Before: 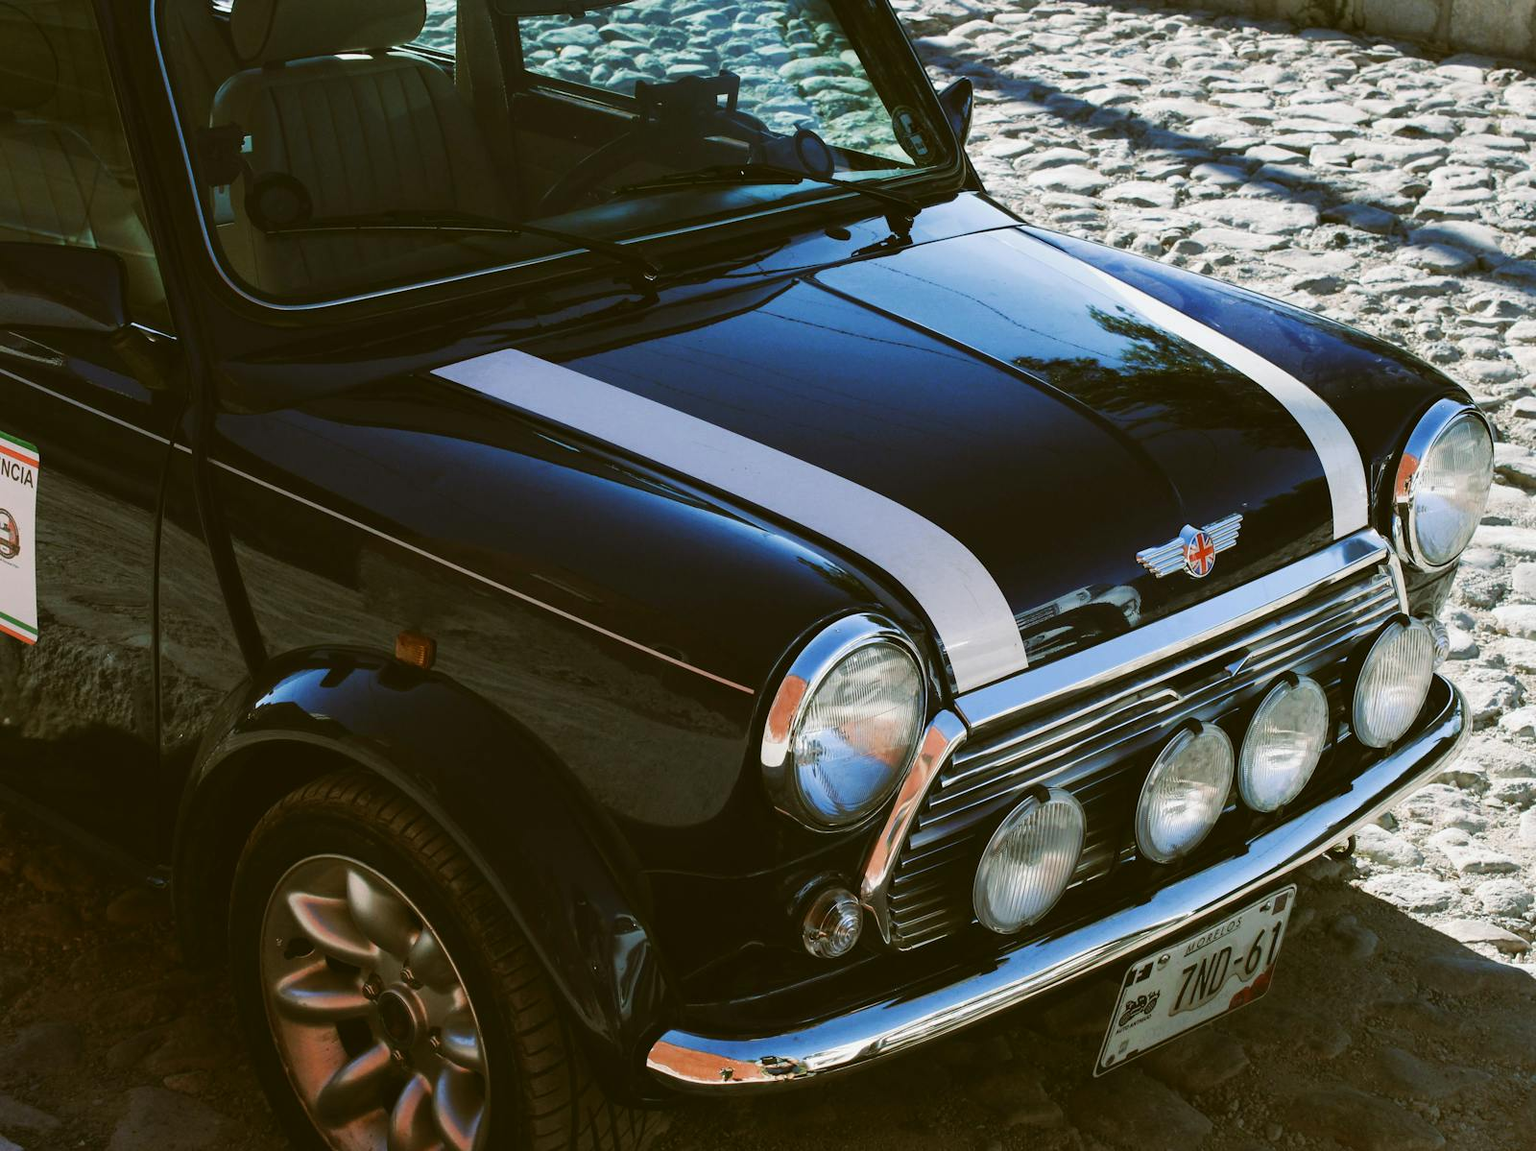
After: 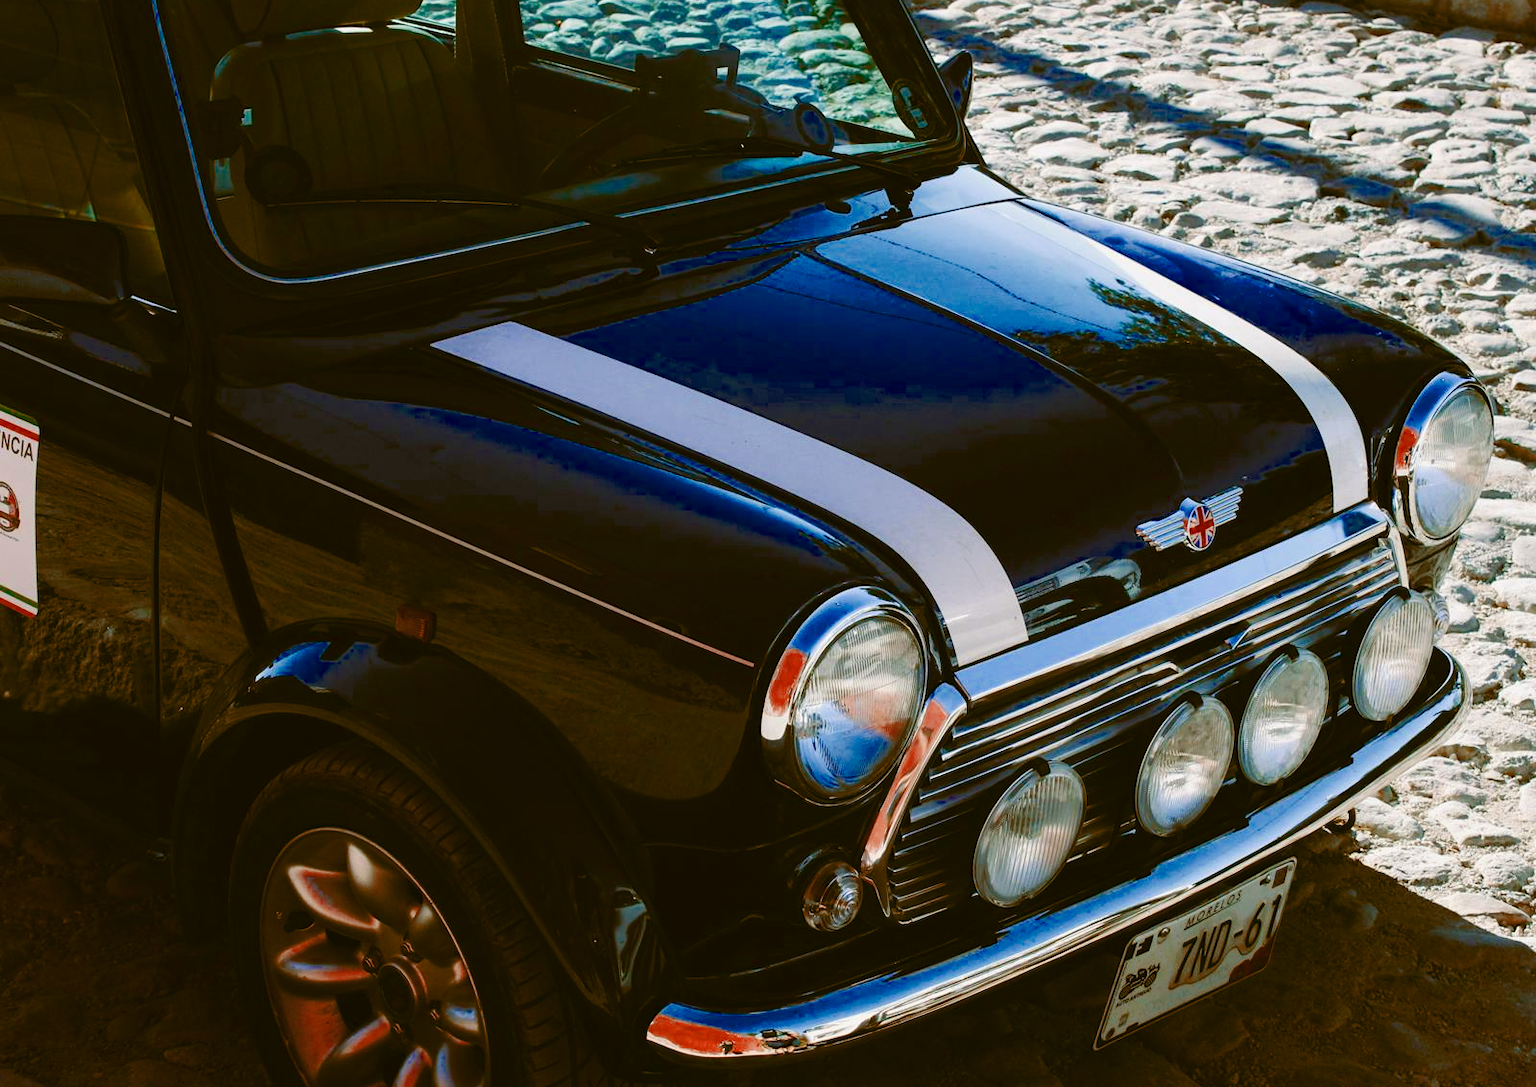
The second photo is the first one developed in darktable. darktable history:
crop and rotate: top 2.41%, bottom 3.038%
color balance rgb: highlights gain › luminance 0.614%, highlights gain › chroma 0.418%, highlights gain › hue 43.64°, perceptual saturation grading › global saturation 34.542%, perceptual saturation grading › highlights -25.331%, perceptual saturation grading › shadows 49.65%, global vibrance 6.87%, saturation formula JzAzBz (2021)
color zones: curves: ch2 [(0, 0.5) (0.084, 0.497) (0.323, 0.335) (0.4, 0.497) (1, 0.5)]
